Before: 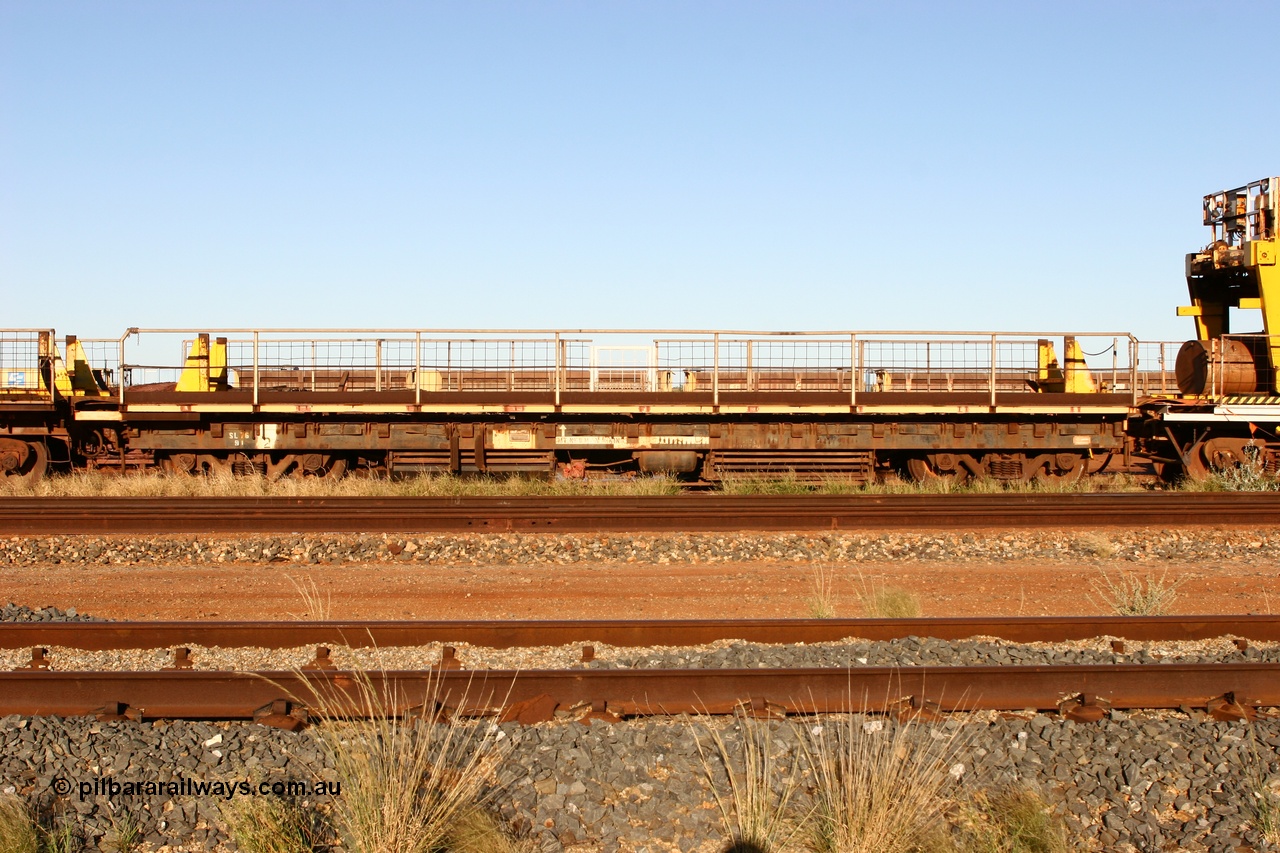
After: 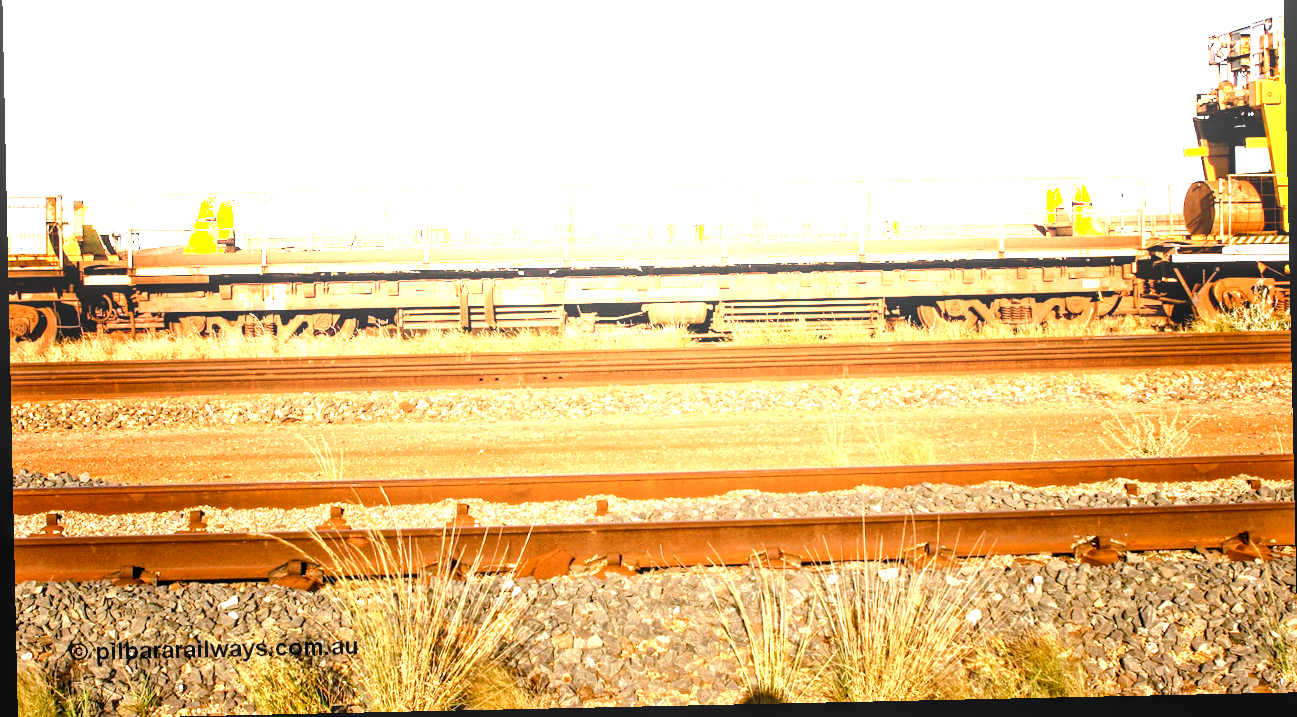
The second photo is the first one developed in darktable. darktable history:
local contrast: on, module defaults
crop and rotate: top 18.507%
exposure: black level correction 0, exposure 1.1 EV, compensate highlight preservation false
white balance: red 1, blue 1
shadows and highlights: highlights 70.7, soften with gaussian
color balance rgb: global offset › luminance -0.51%, perceptual saturation grading › global saturation 27.53%, perceptual saturation grading › highlights -25%, perceptual saturation grading › shadows 25%, perceptual brilliance grading › highlights 6.62%, perceptual brilliance grading › mid-tones 17.07%, perceptual brilliance grading › shadows -5.23%
rotate and perspective: rotation -1.24°, automatic cropping off
